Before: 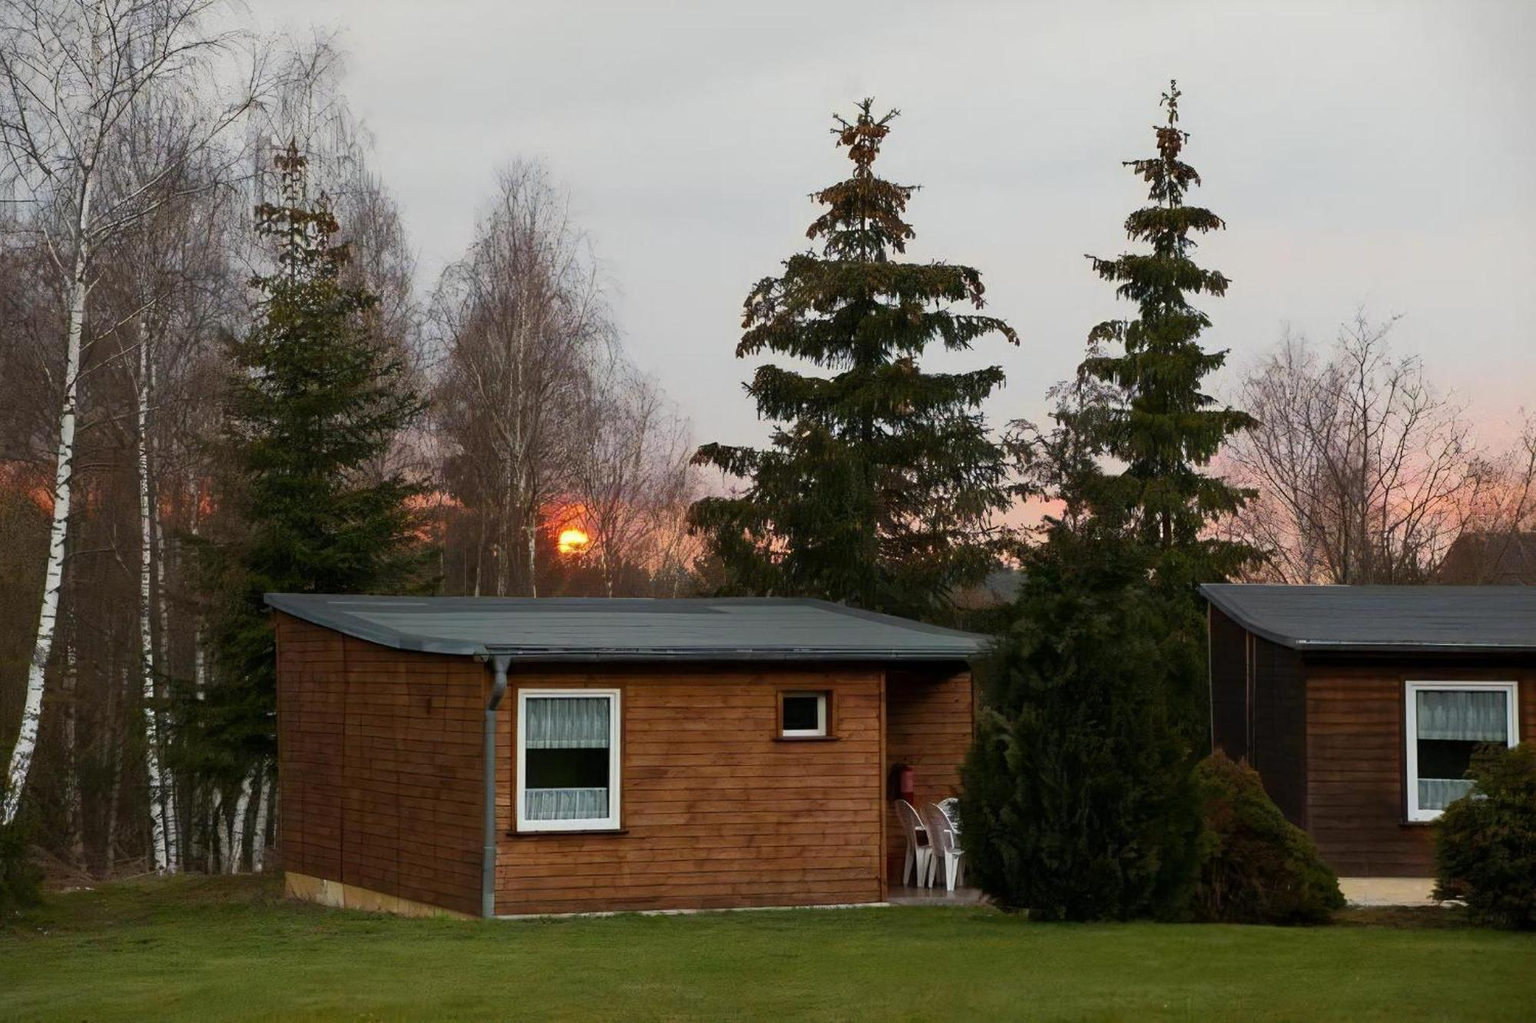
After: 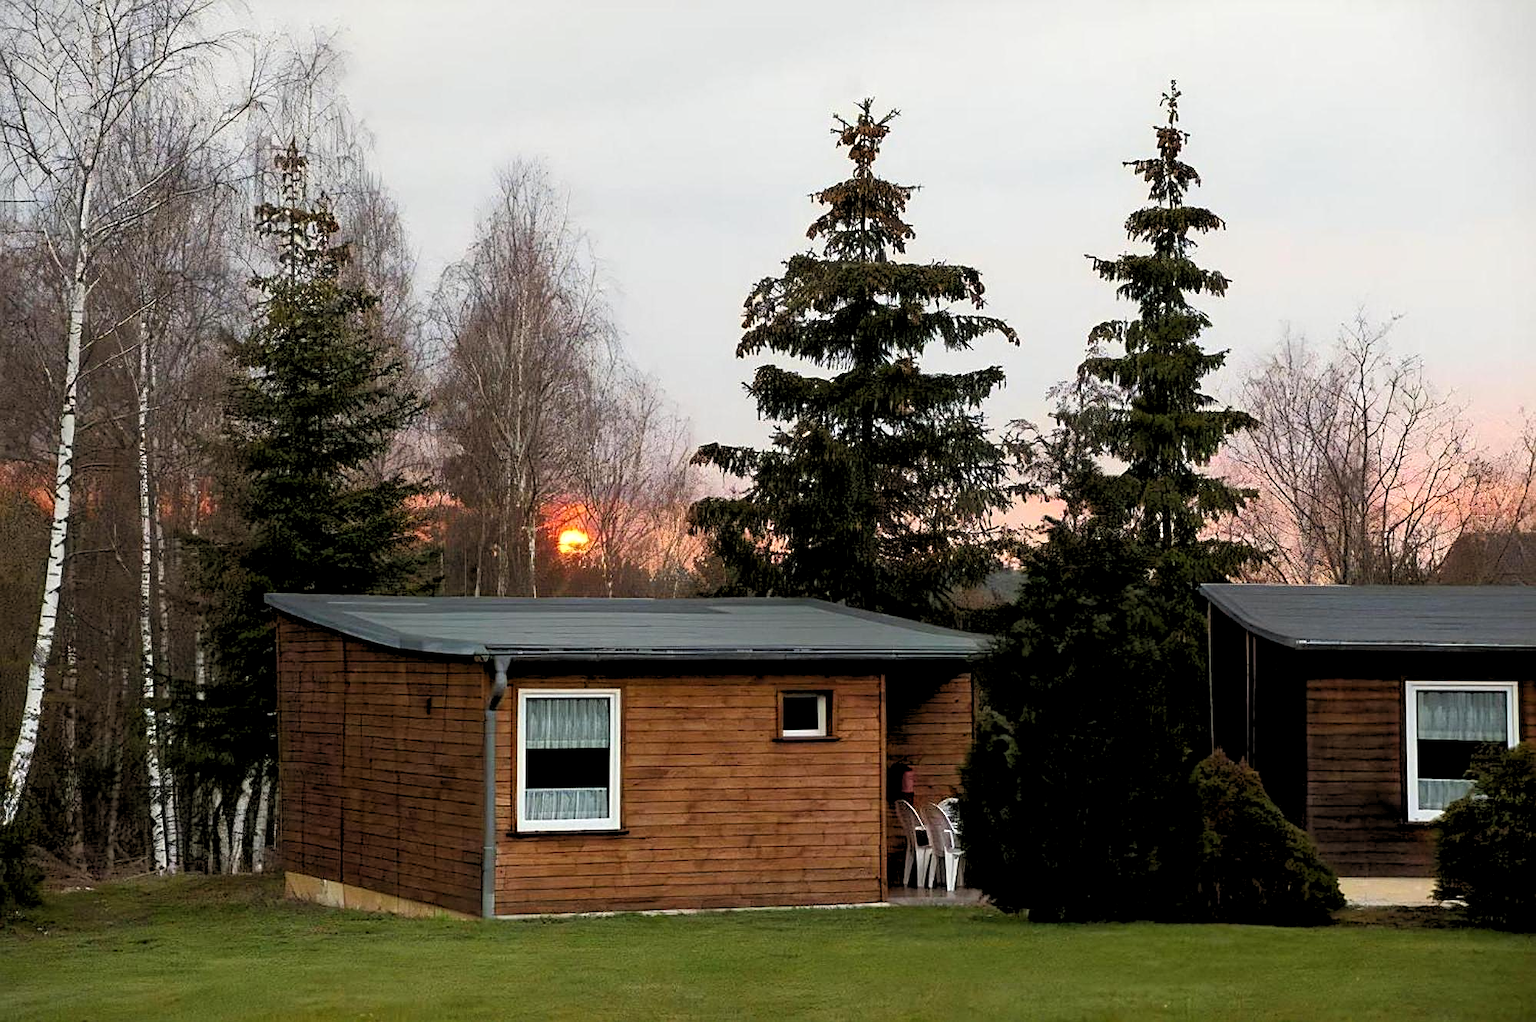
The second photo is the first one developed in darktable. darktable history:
sharpen: on, module defaults
exposure: exposure 0.207 EV, compensate highlight preservation false
rgb levels: levels [[0.013, 0.434, 0.89], [0, 0.5, 1], [0, 0.5, 1]]
